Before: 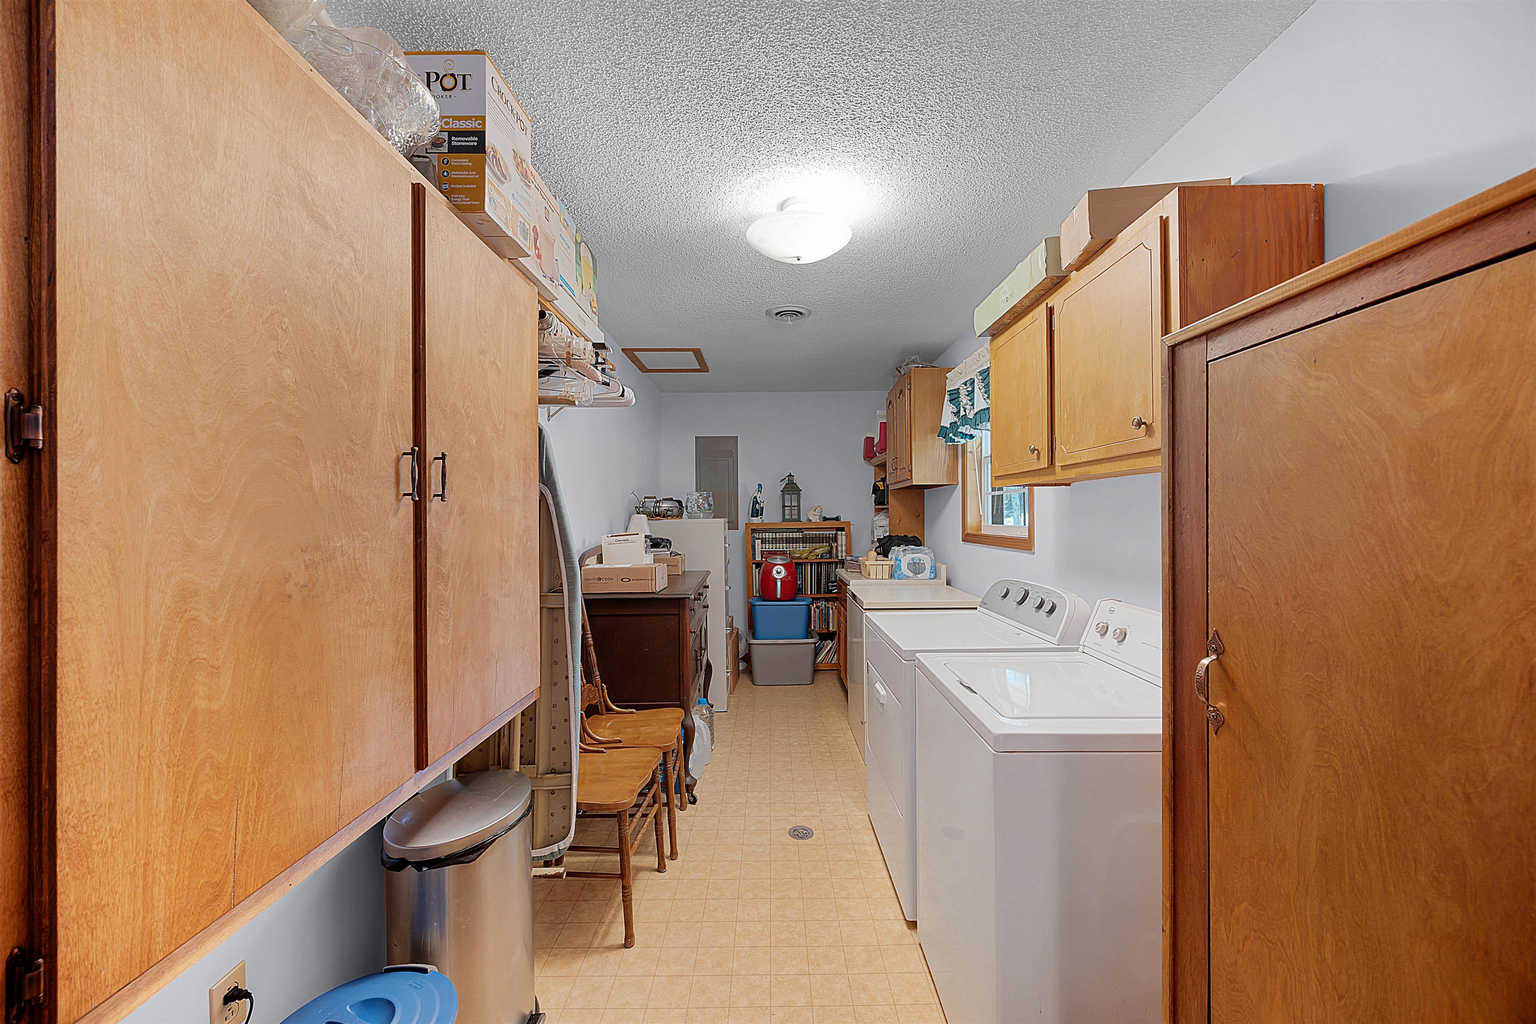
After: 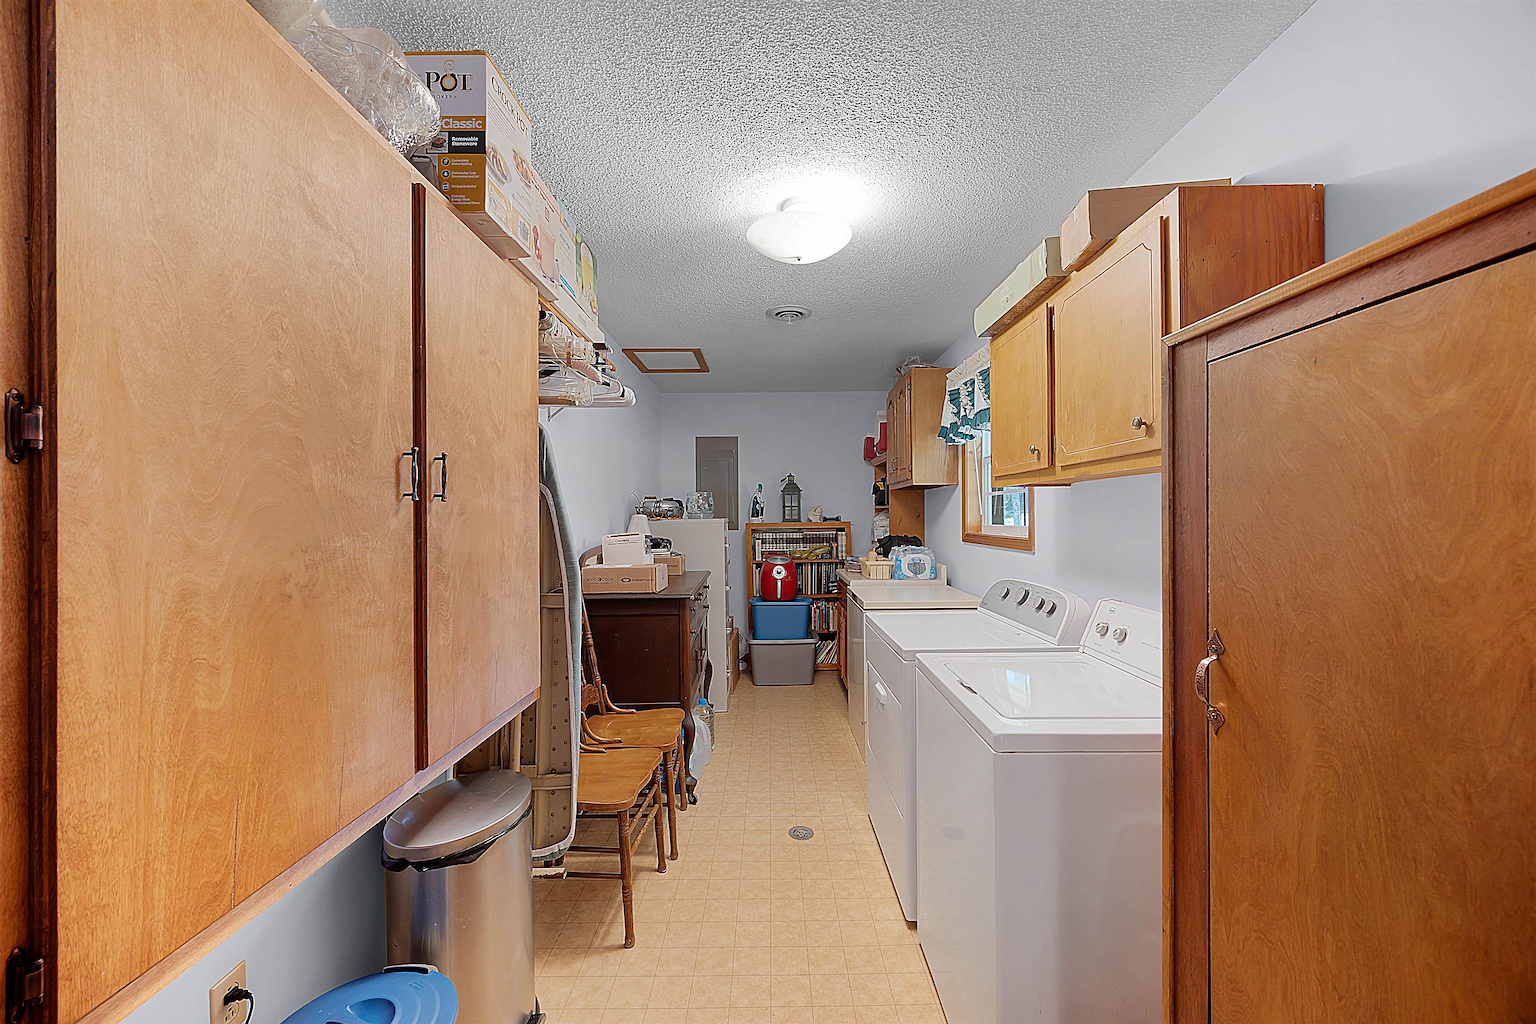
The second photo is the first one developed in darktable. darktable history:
sharpen: radius 1.814, amount 0.393, threshold 1.173
